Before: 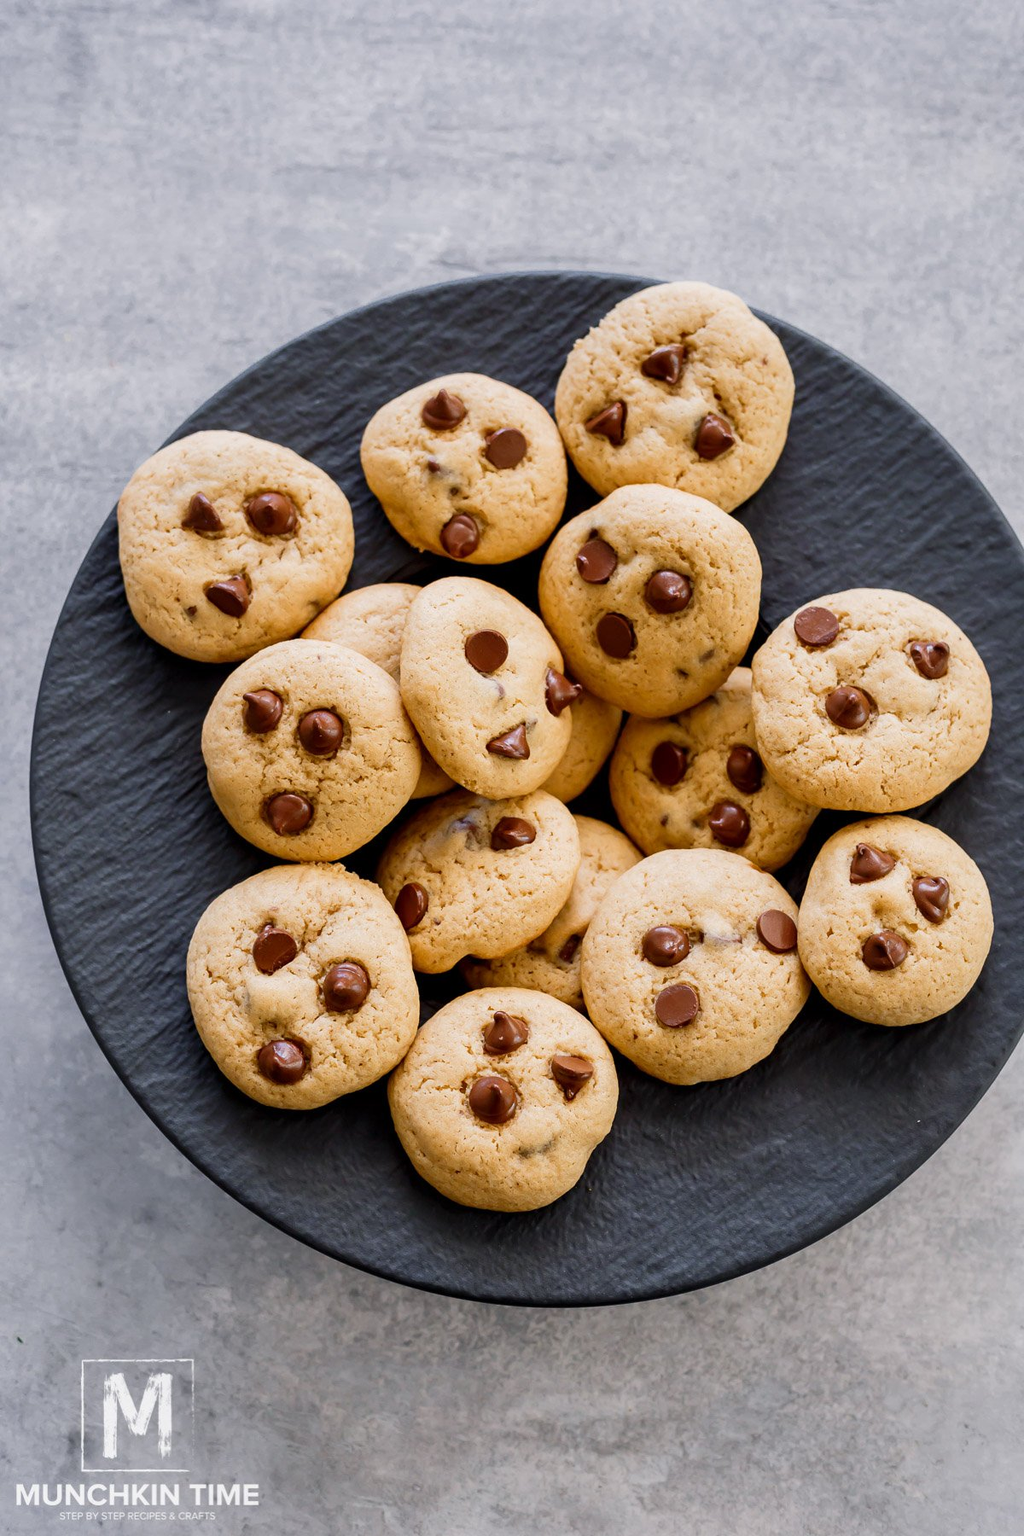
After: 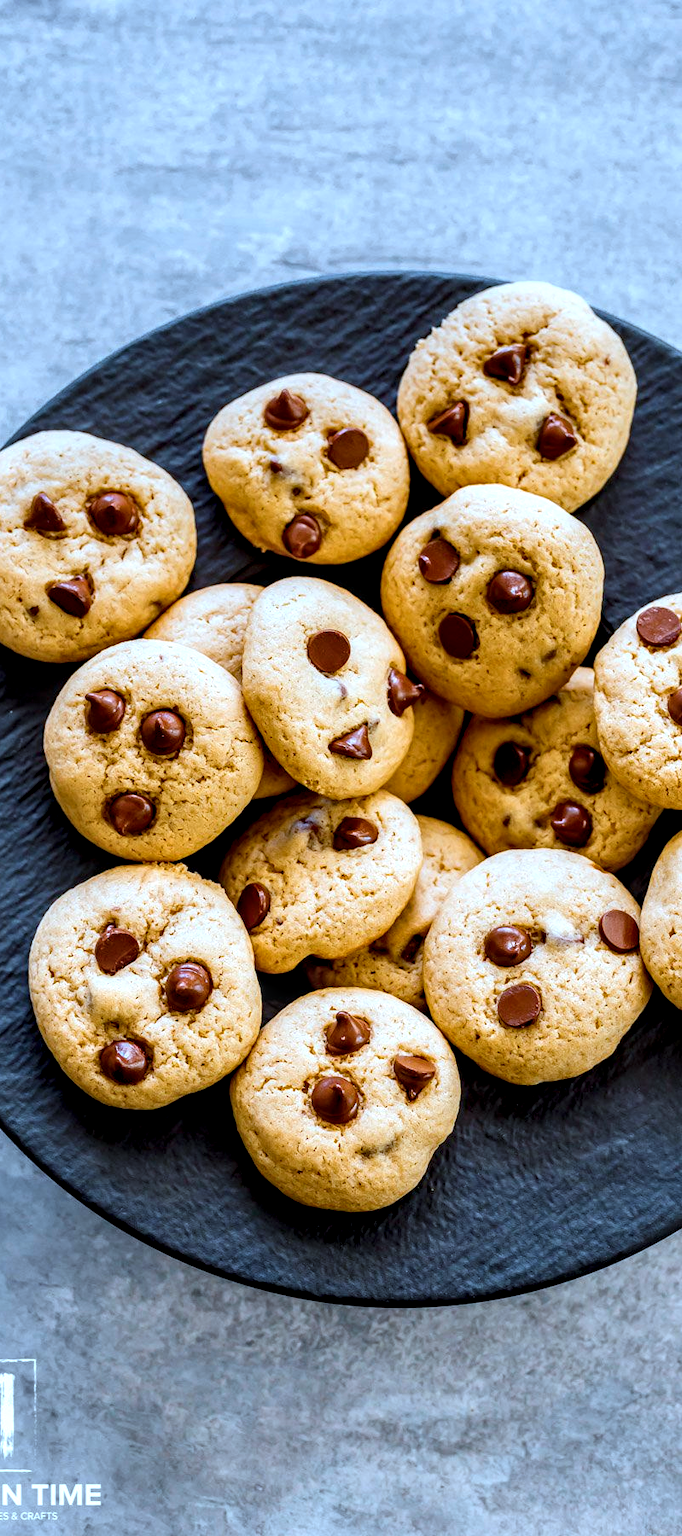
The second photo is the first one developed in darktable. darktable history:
local contrast: highlights 60%, shadows 60%, detail 160%
color balance rgb: perceptual saturation grading › global saturation 25%, global vibrance 20%
color correction: highlights a* -9.35, highlights b* -23.15
crop and rotate: left 15.446%, right 17.836%
levels: mode automatic, black 0.023%, white 99.97%, levels [0.062, 0.494, 0.925]
